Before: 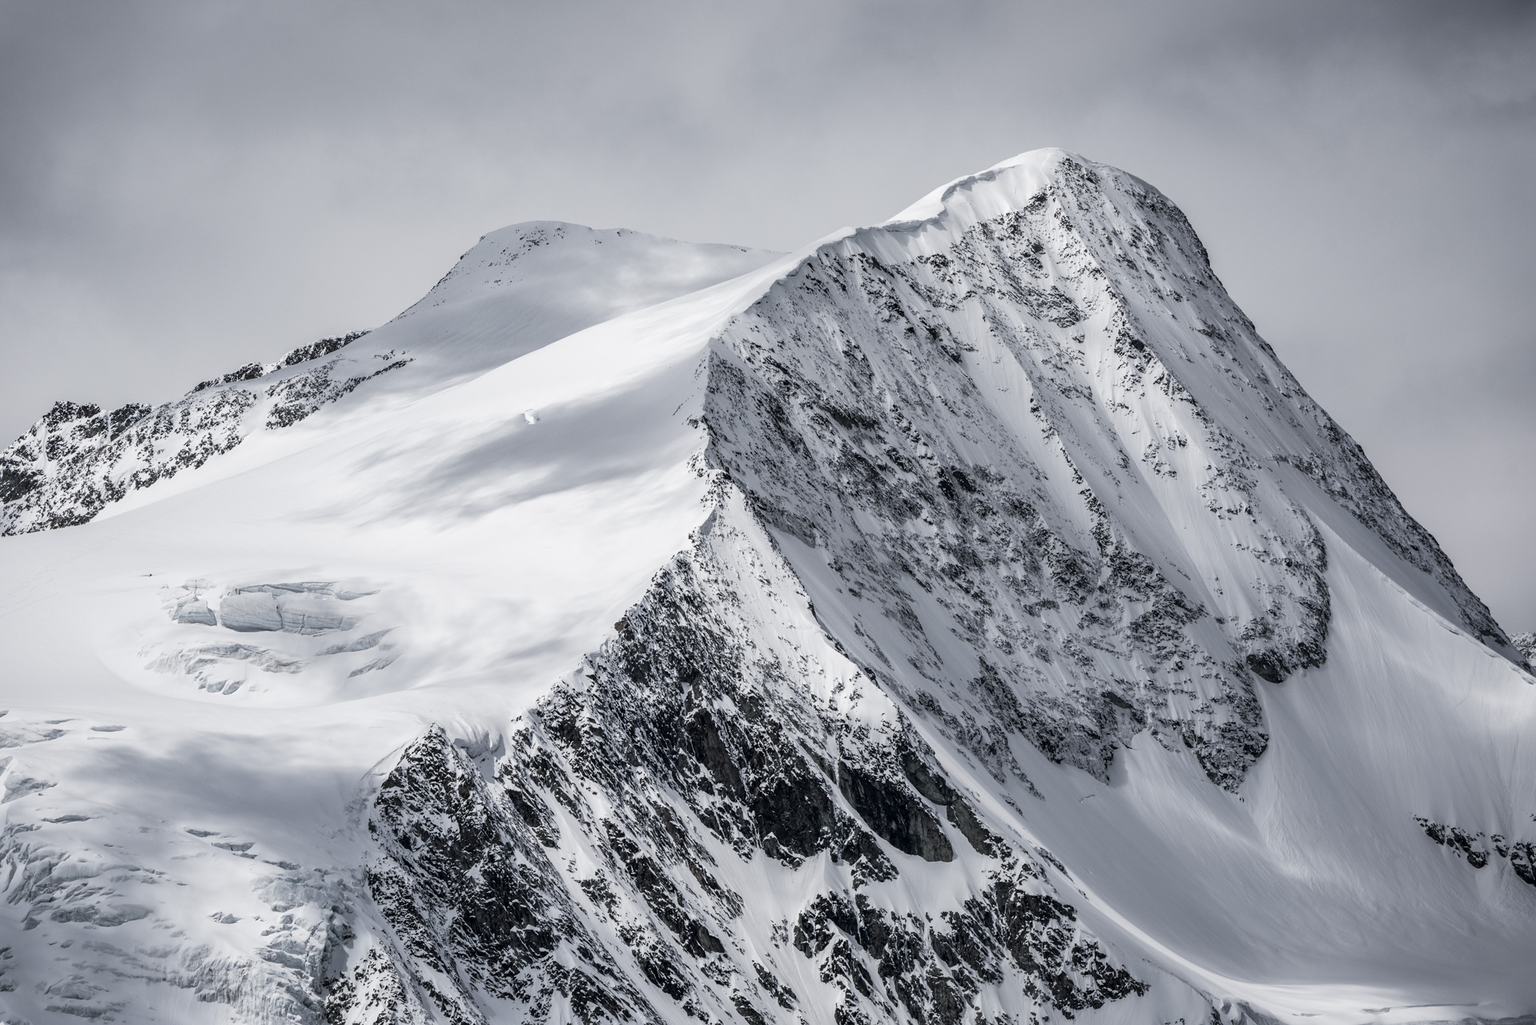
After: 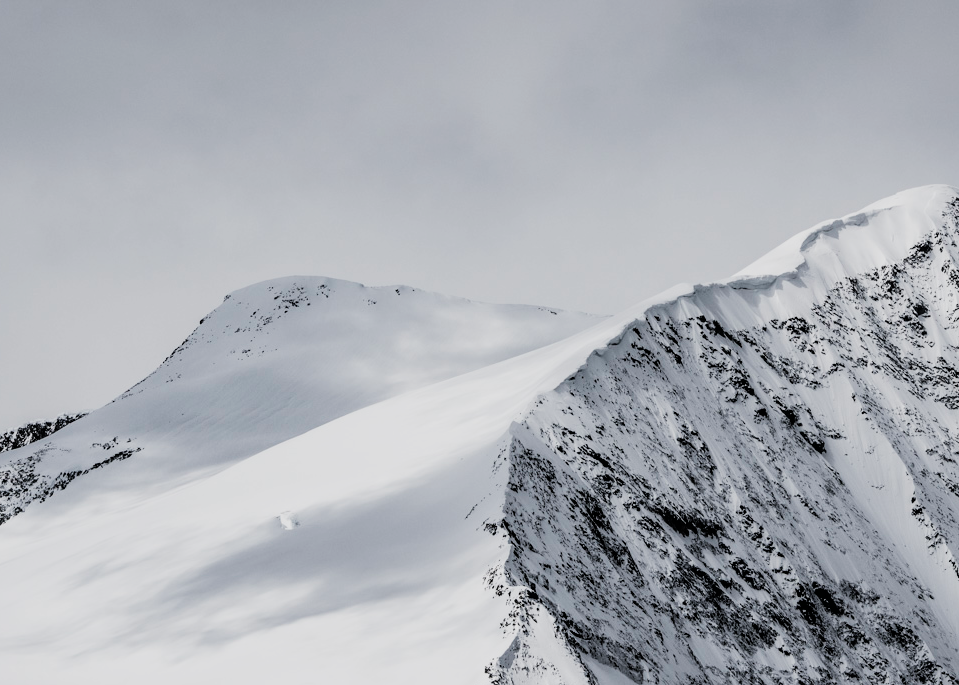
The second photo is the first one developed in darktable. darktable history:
crop: left 19.556%, right 30.401%, bottom 46.458%
filmic rgb: black relative exposure -5 EV, hardness 2.88, contrast 1.3, highlights saturation mix -30%
